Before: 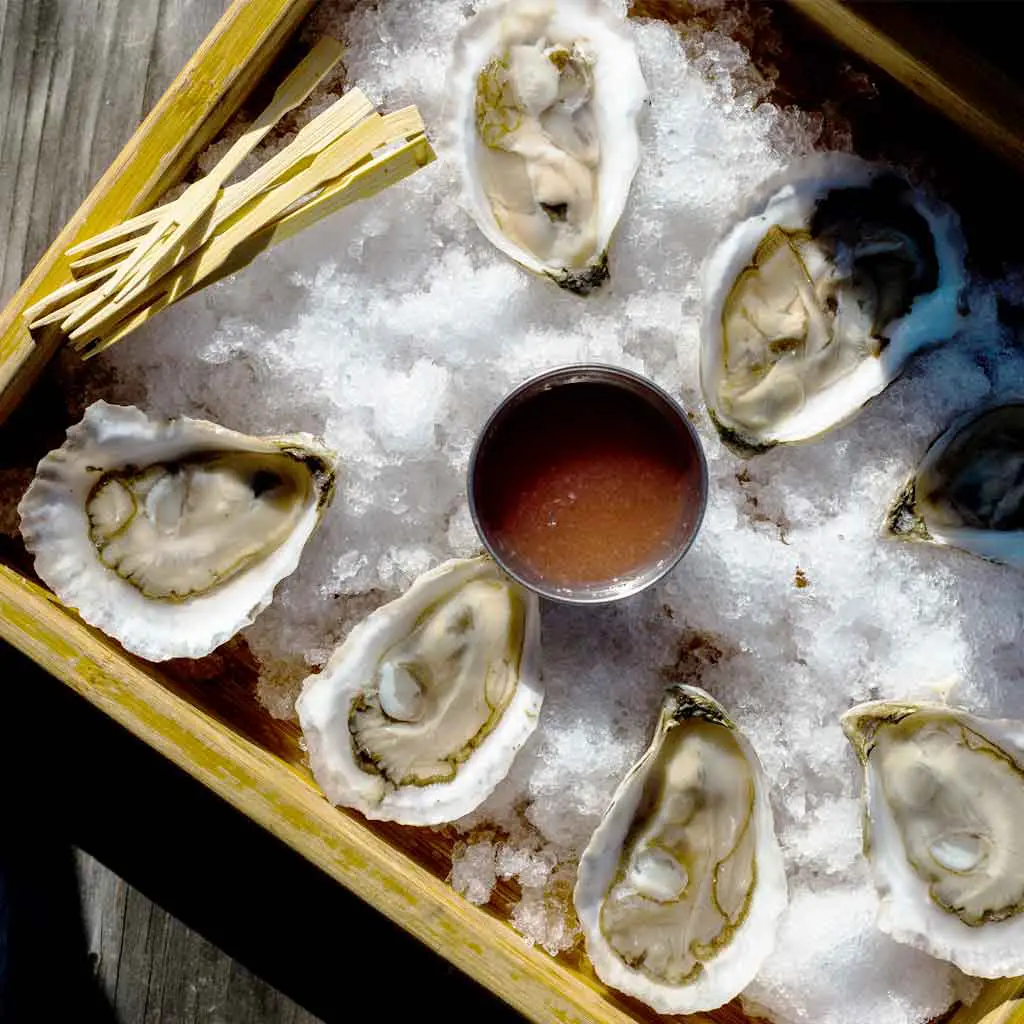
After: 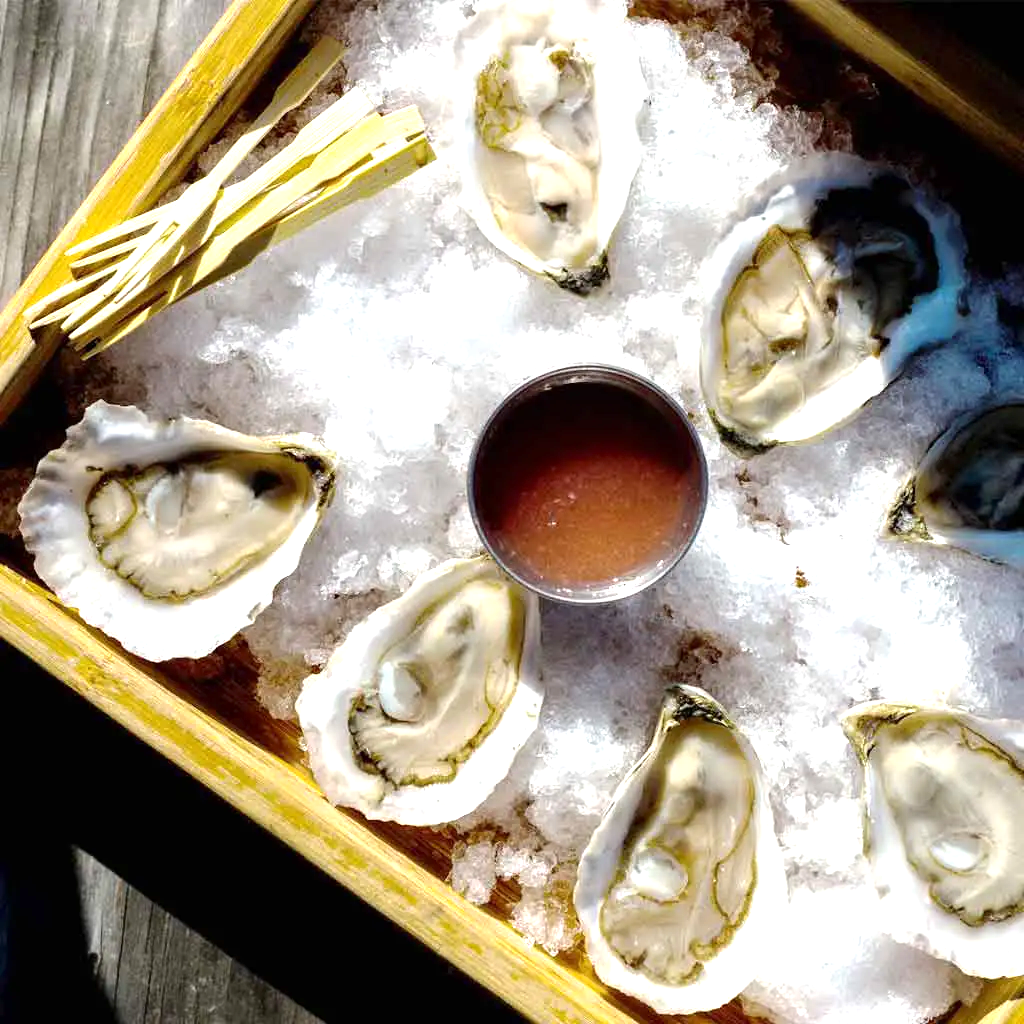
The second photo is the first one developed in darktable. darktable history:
exposure: exposure 0.778 EV, compensate highlight preservation false
